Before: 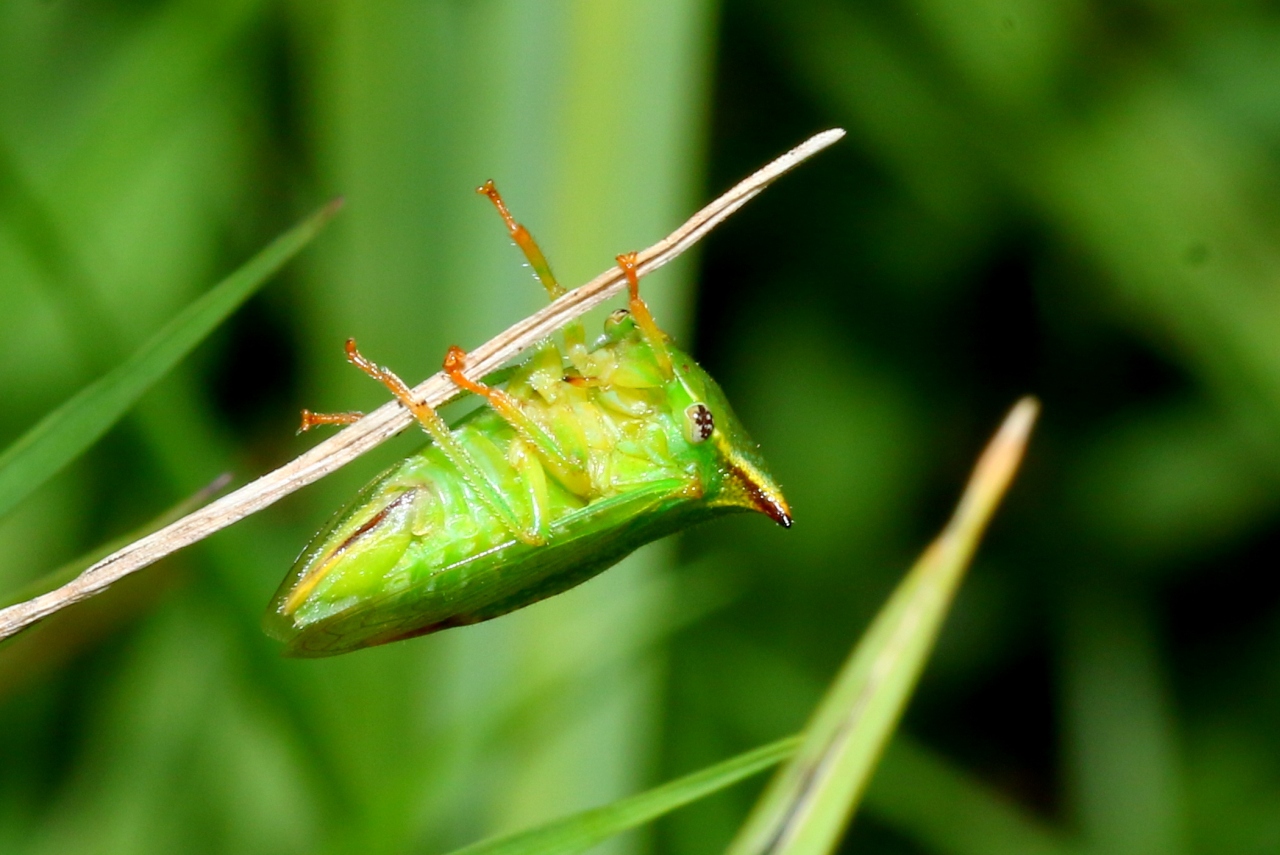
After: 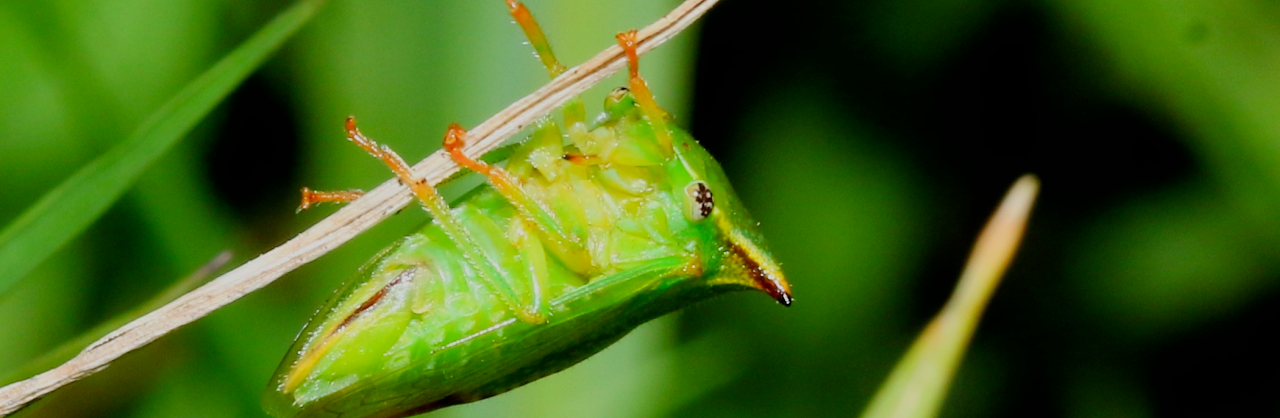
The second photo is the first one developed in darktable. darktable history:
filmic rgb: black relative exposure -6.67 EV, white relative exposure 4.56 EV, hardness 3.26
contrast brightness saturation: saturation 0.099
crop and rotate: top 26.077%, bottom 25.023%
